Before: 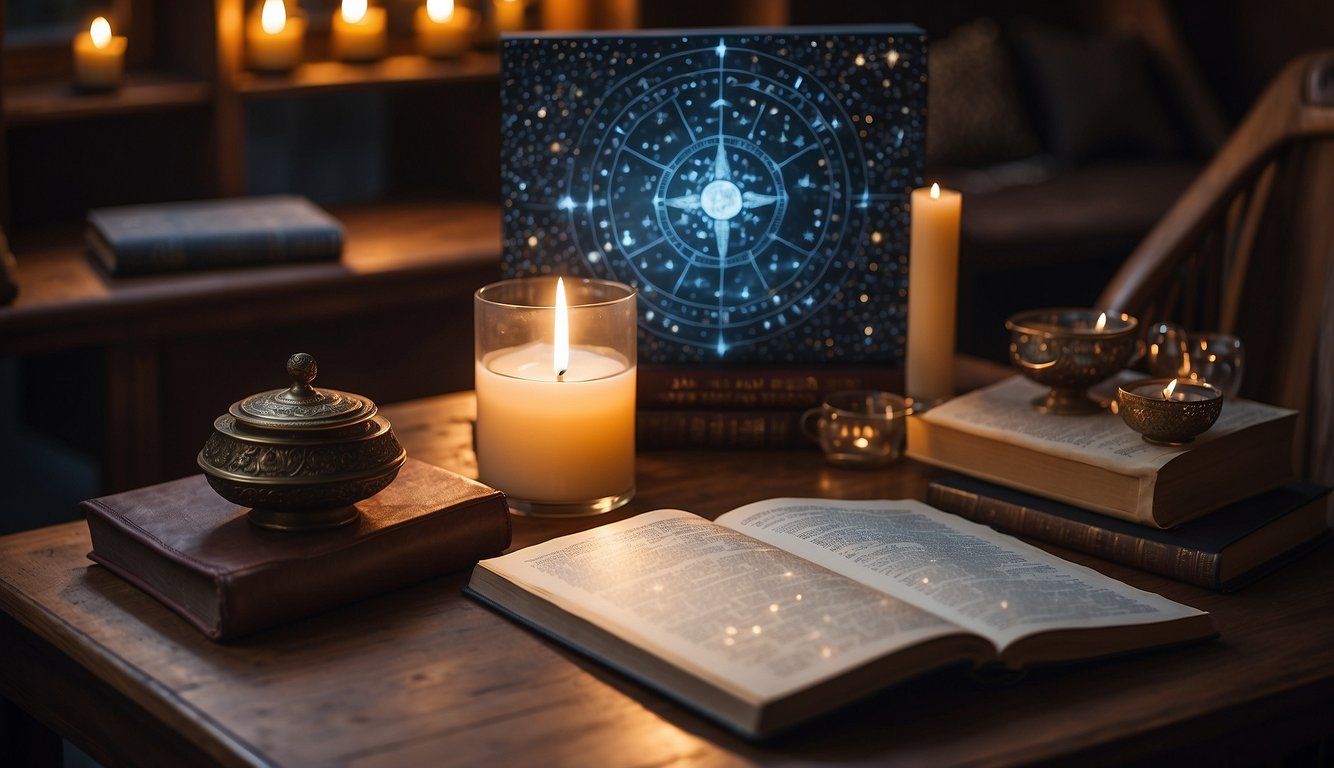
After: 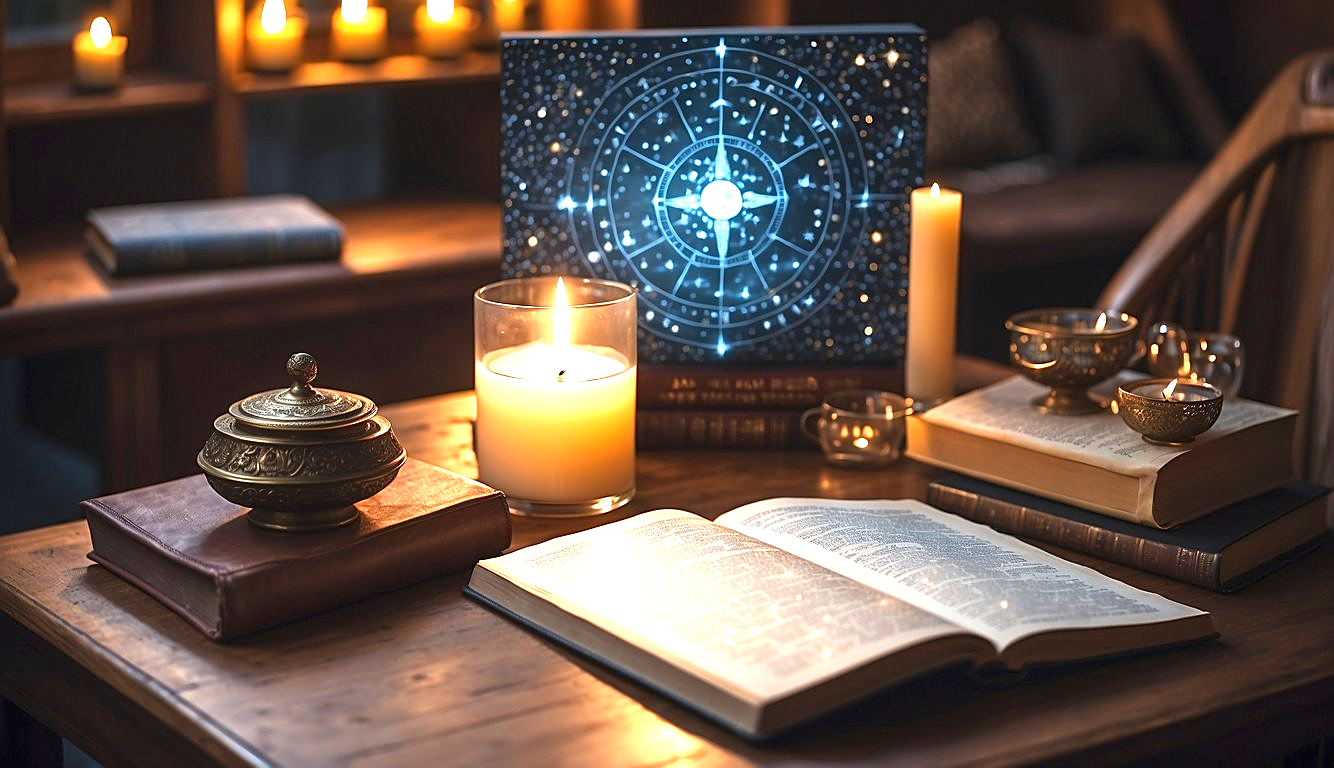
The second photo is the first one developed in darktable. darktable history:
exposure: black level correction 0, exposure 1.388 EV, compensate exposure bias true, compensate highlight preservation false
sharpen: on, module defaults
